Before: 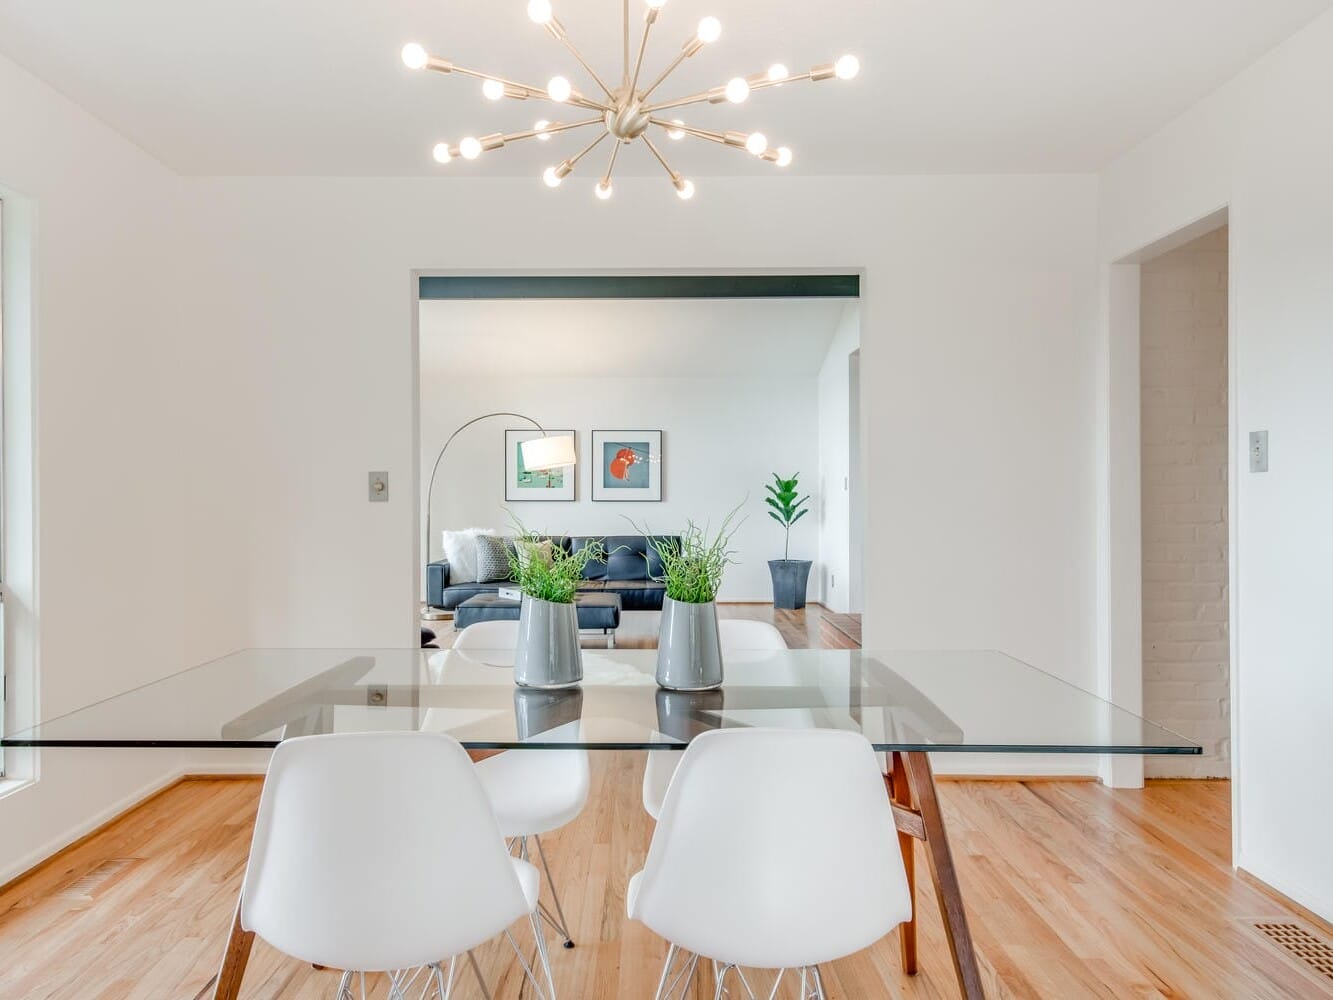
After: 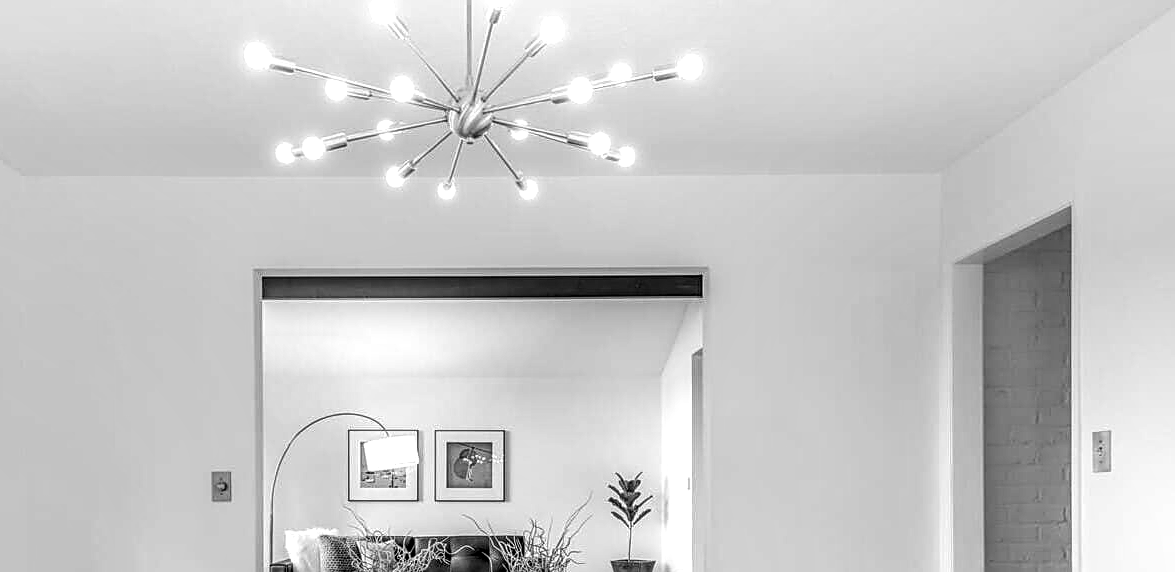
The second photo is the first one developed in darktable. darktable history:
white balance: red 1.127, blue 0.943
crop and rotate: left 11.812%, bottom 42.776%
exposure: compensate highlight preservation false
monochrome: on, module defaults
color balance rgb: perceptual saturation grading › global saturation 20%, global vibrance 20%
contrast brightness saturation: contrast 0.13, brightness -0.05, saturation 0.16
sharpen: on, module defaults
local contrast: highlights 12%, shadows 38%, detail 183%, midtone range 0.471
